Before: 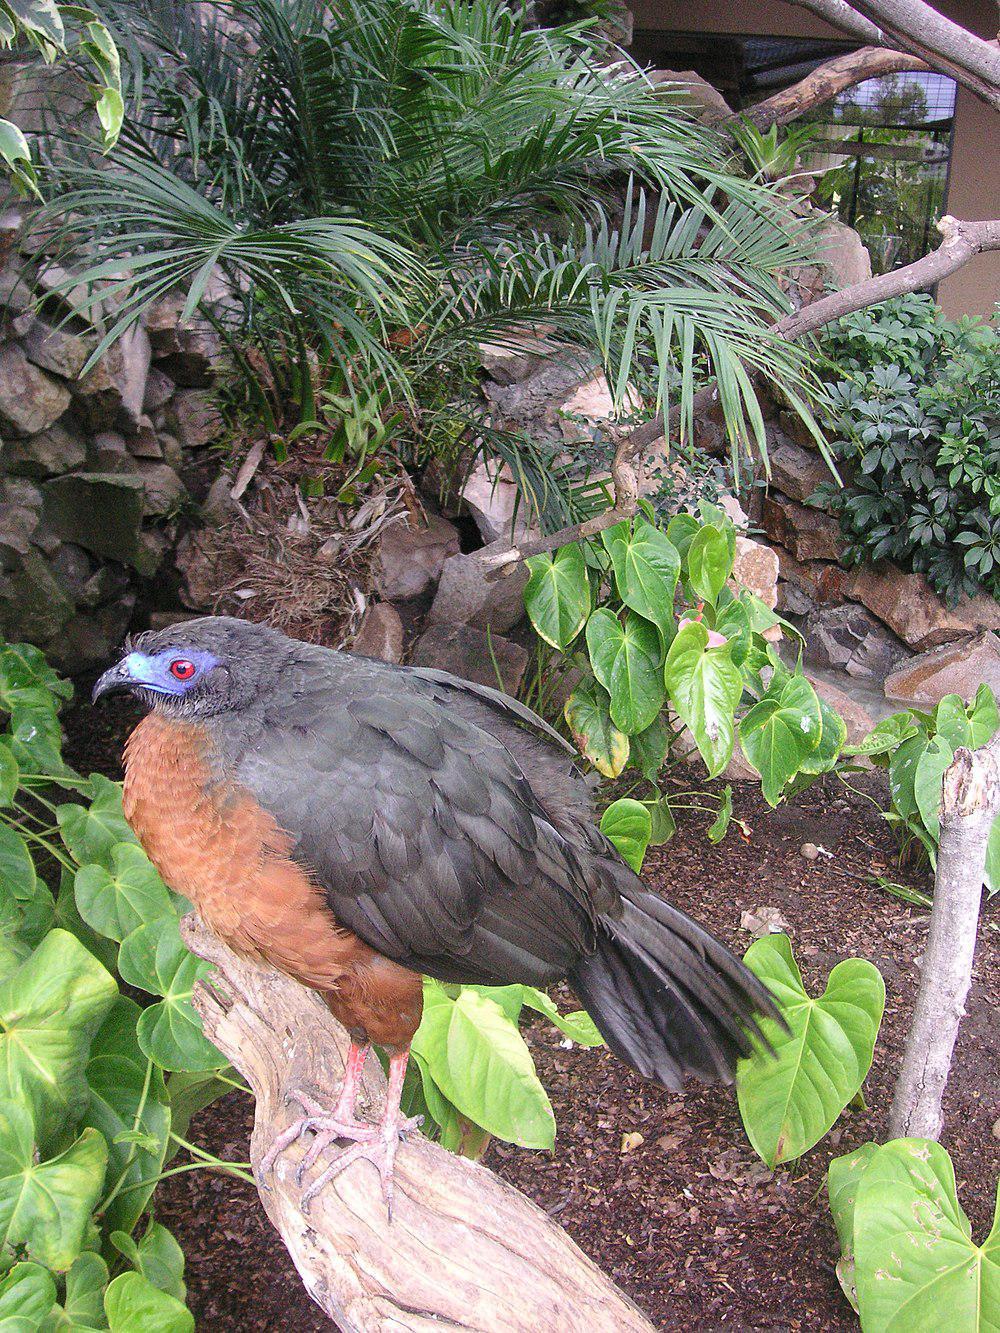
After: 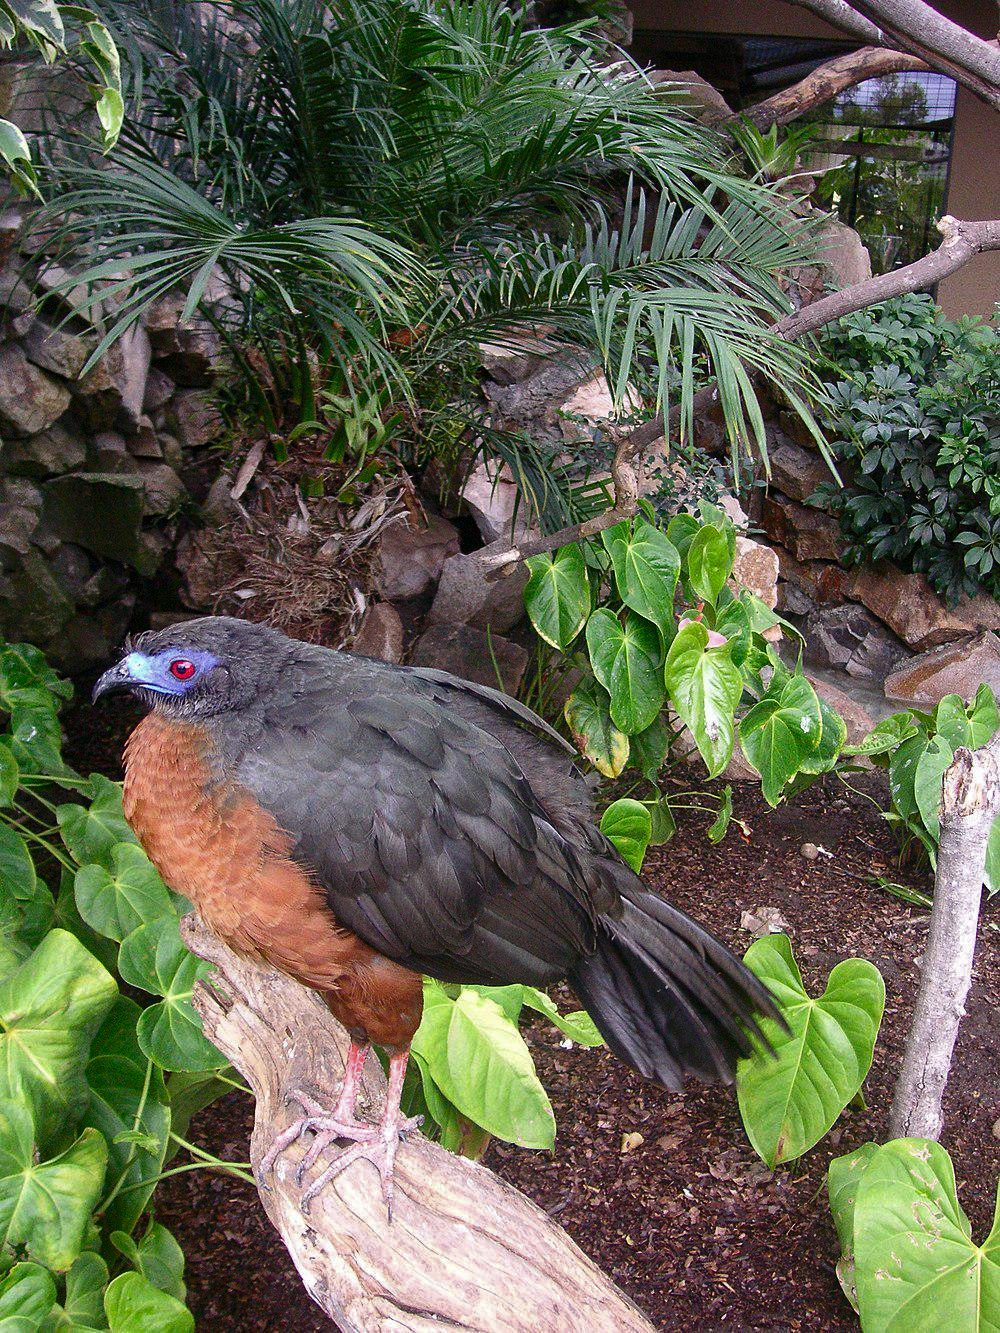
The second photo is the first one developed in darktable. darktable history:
contrast brightness saturation: brightness -0.2, saturation 0.08
shadows and highlights: shadows 29.32, highlights -29.32, low approximation 0.01, soften with gaussian
